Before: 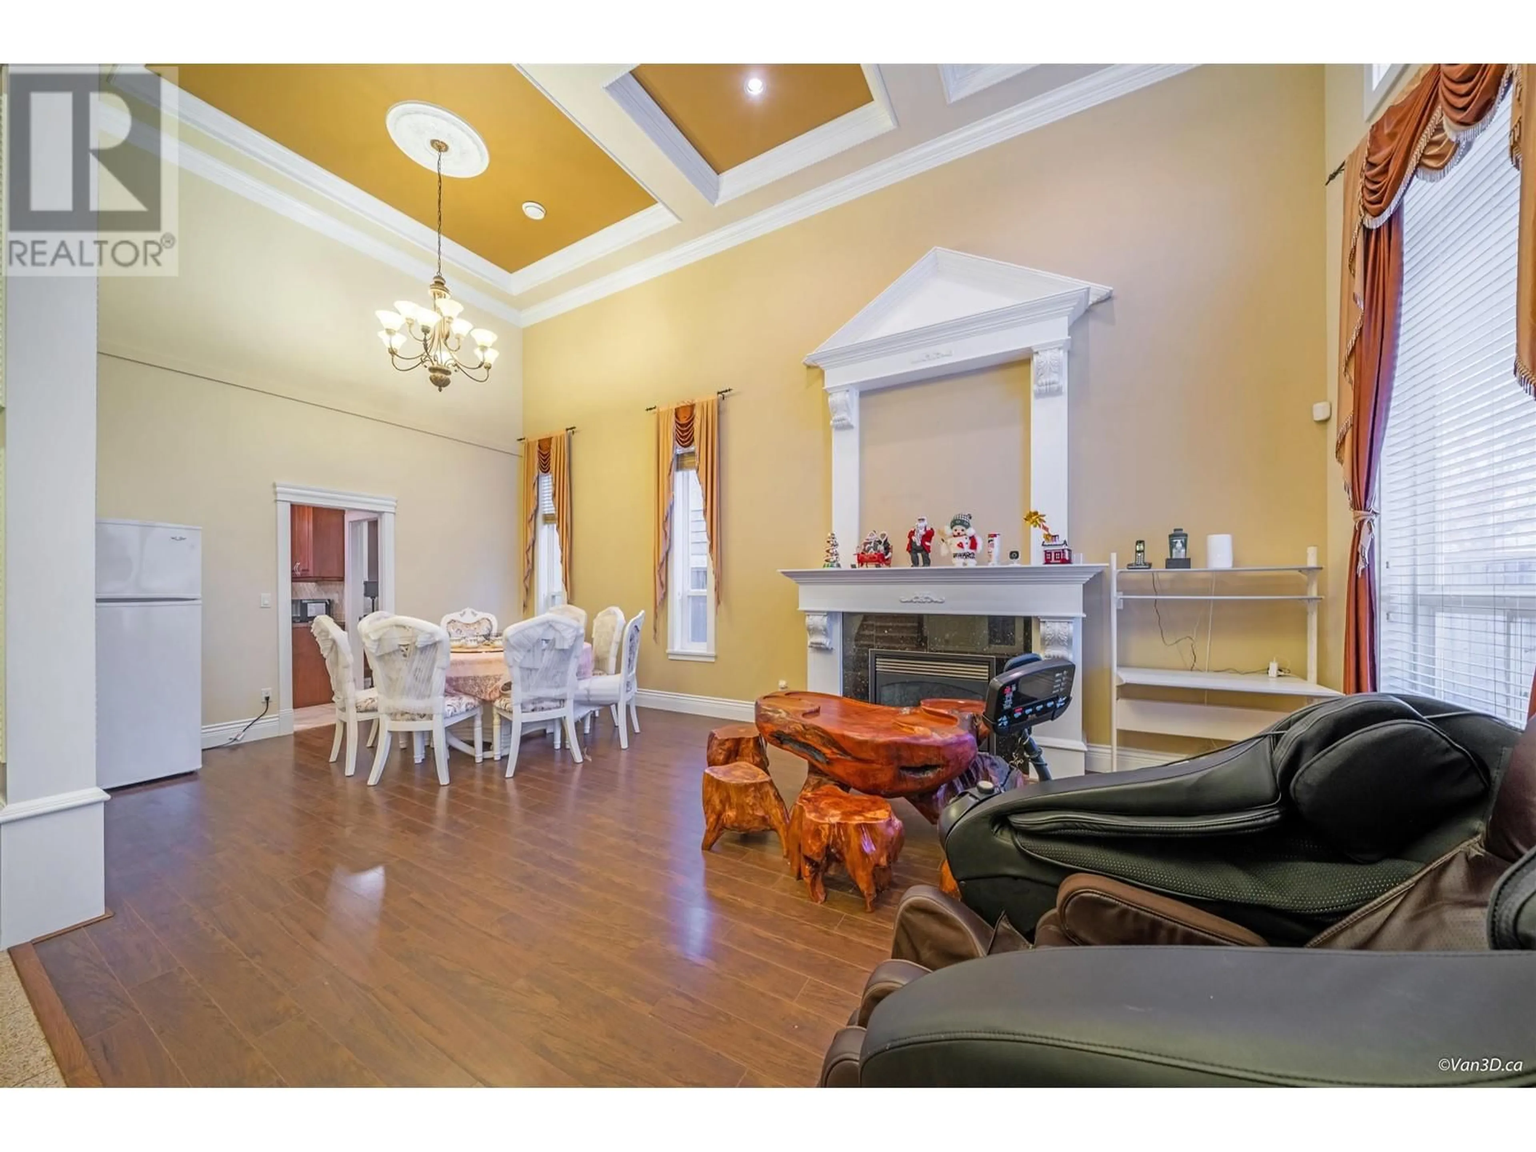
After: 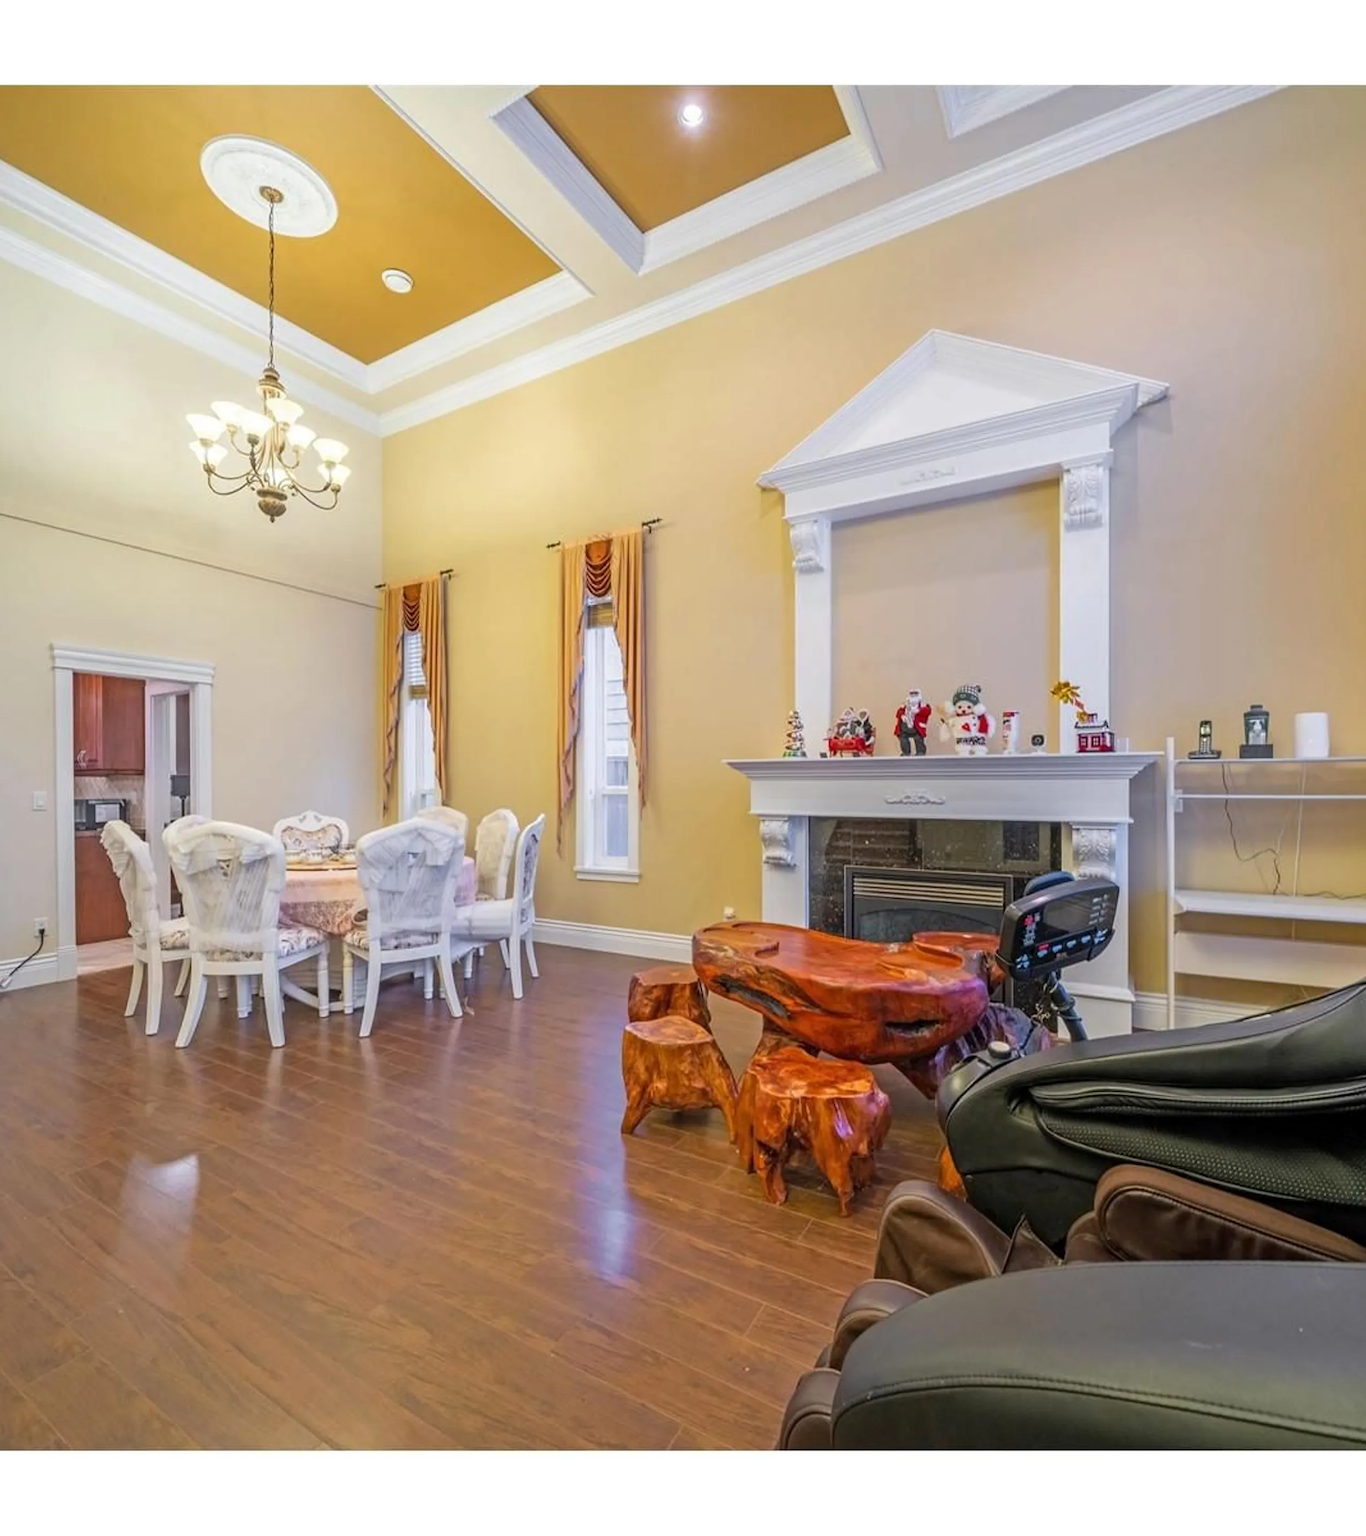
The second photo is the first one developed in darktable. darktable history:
exposure: black level correction 0.001, compensate exposure bias true, compensate highlight preservation false
crop: left 15.379%, right 17.898%
